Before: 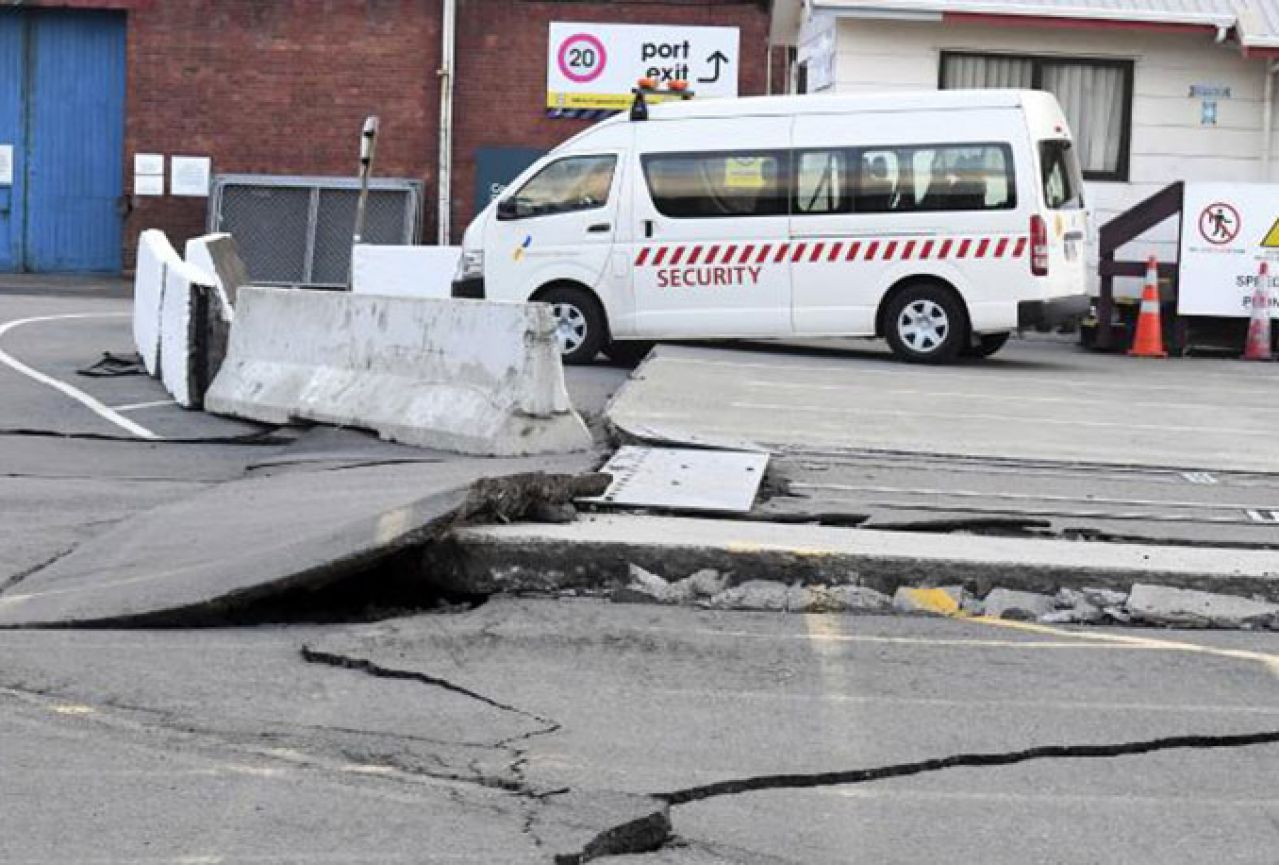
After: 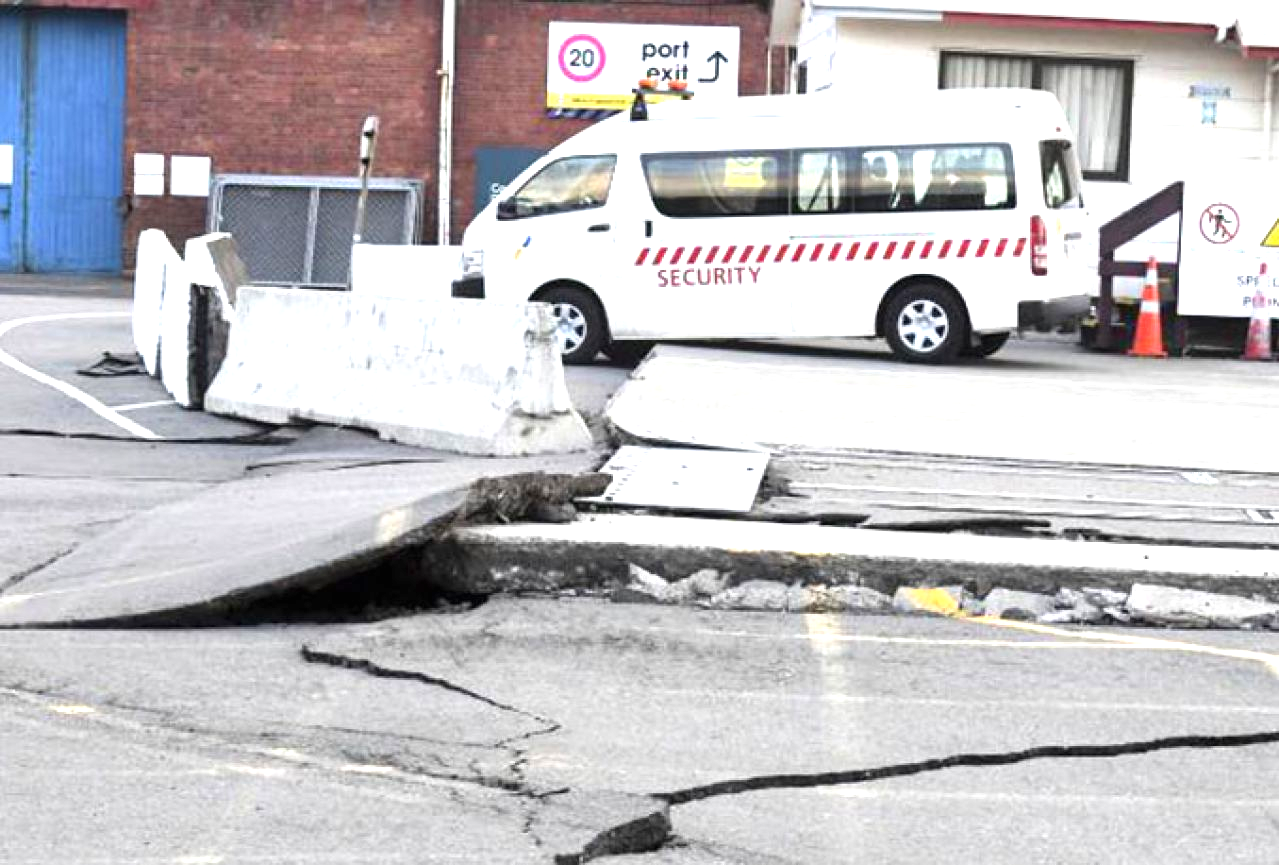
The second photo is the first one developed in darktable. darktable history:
exposure: black level correction 0, exposure 1 EV, compensate highlight preservation false
rotate and perspective: automatic cropping original format, crop left 0, crop top 0
